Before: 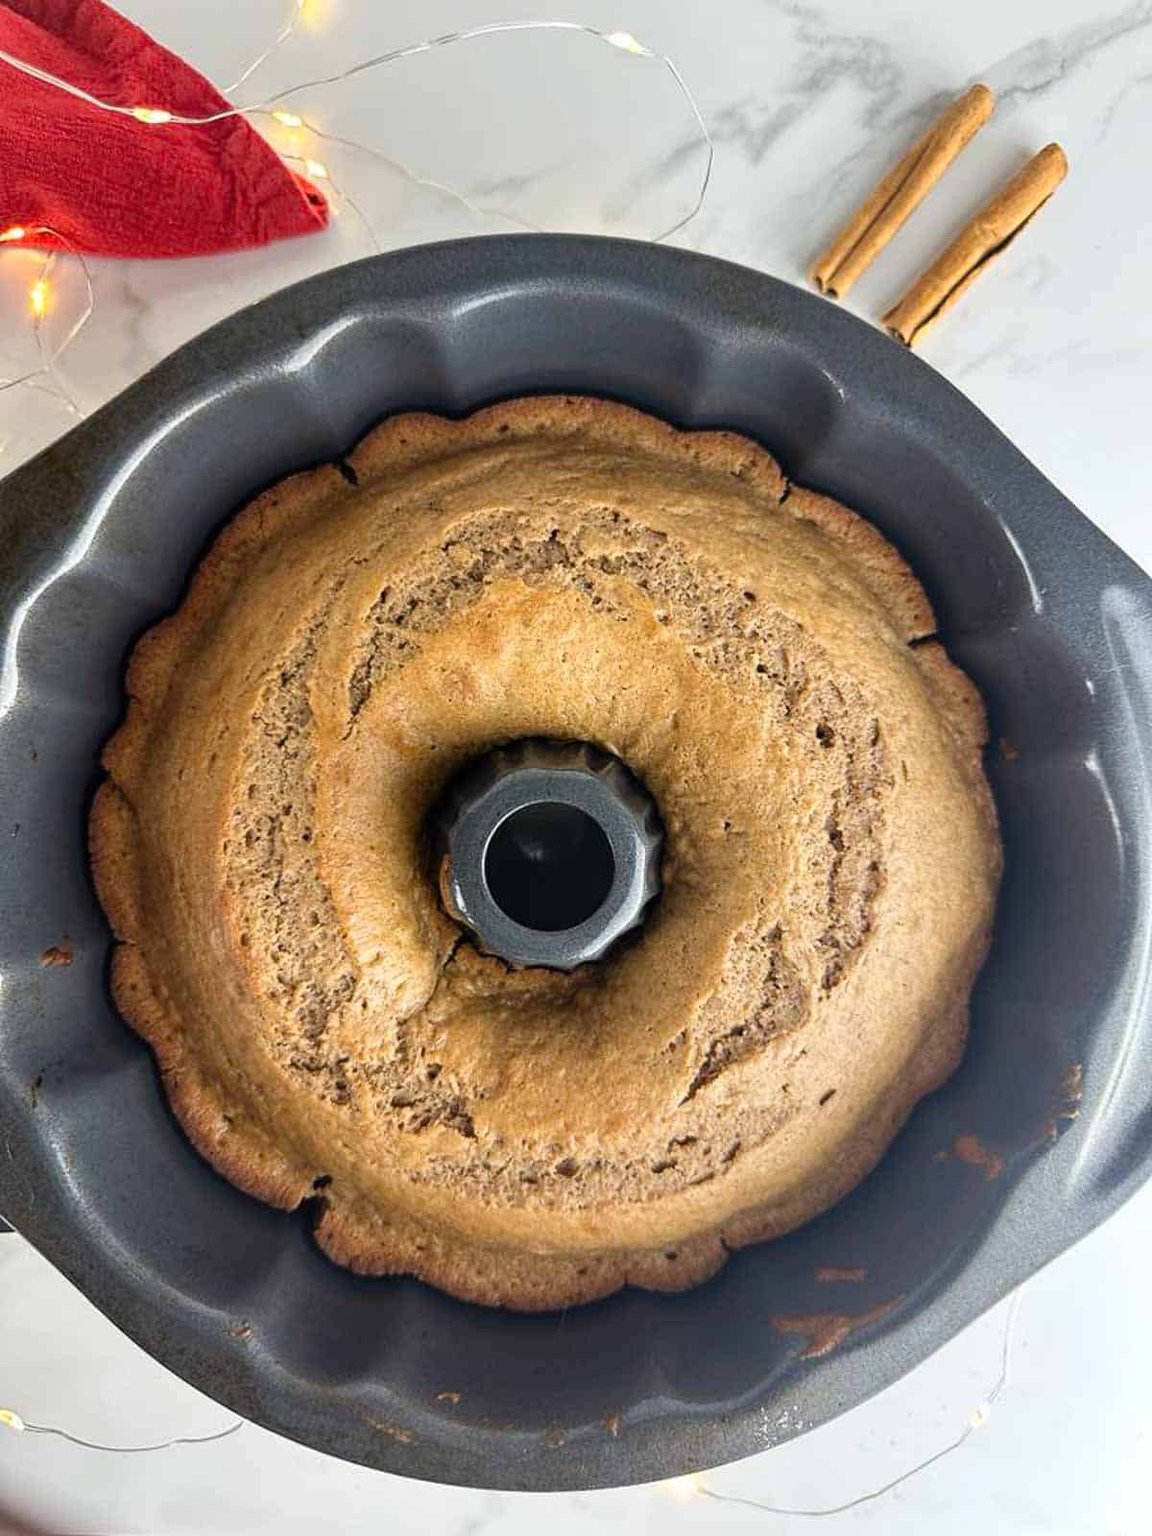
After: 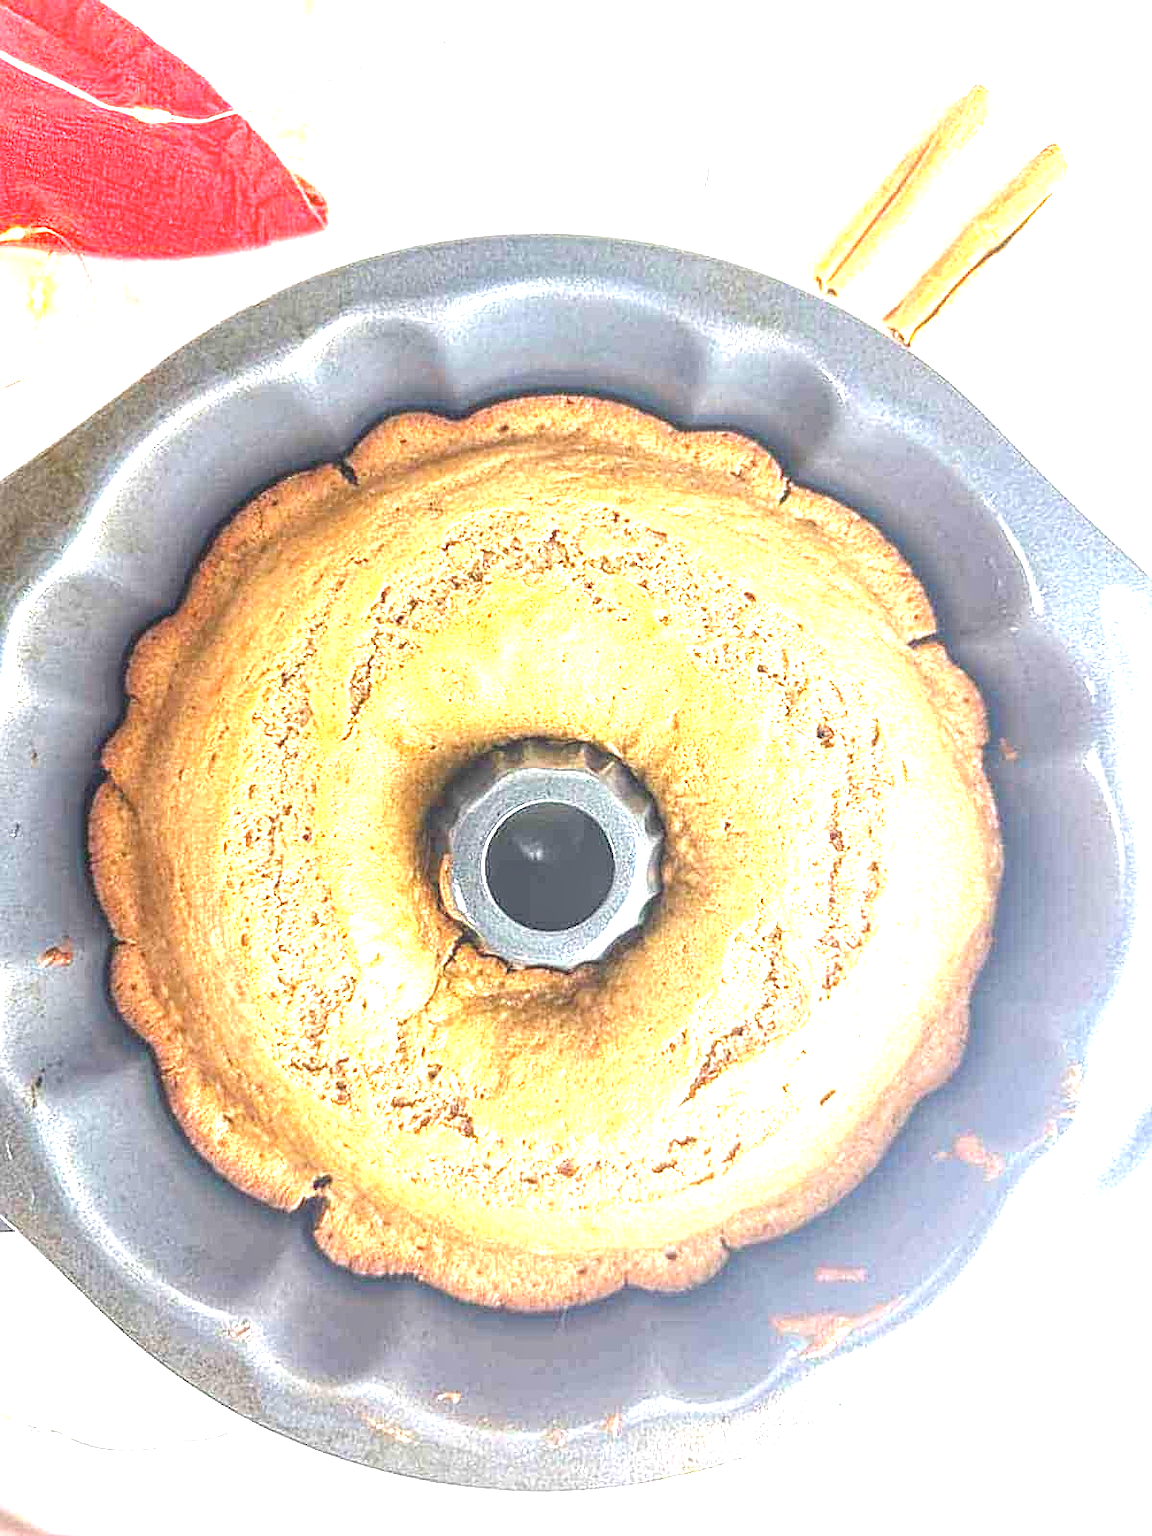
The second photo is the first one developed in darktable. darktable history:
sharpen: on, module defaults
exposure: exposure 2.003 EV, compensate highlight preservation false
local contrast: highlights 48%, shadows 0%, detail 100%
